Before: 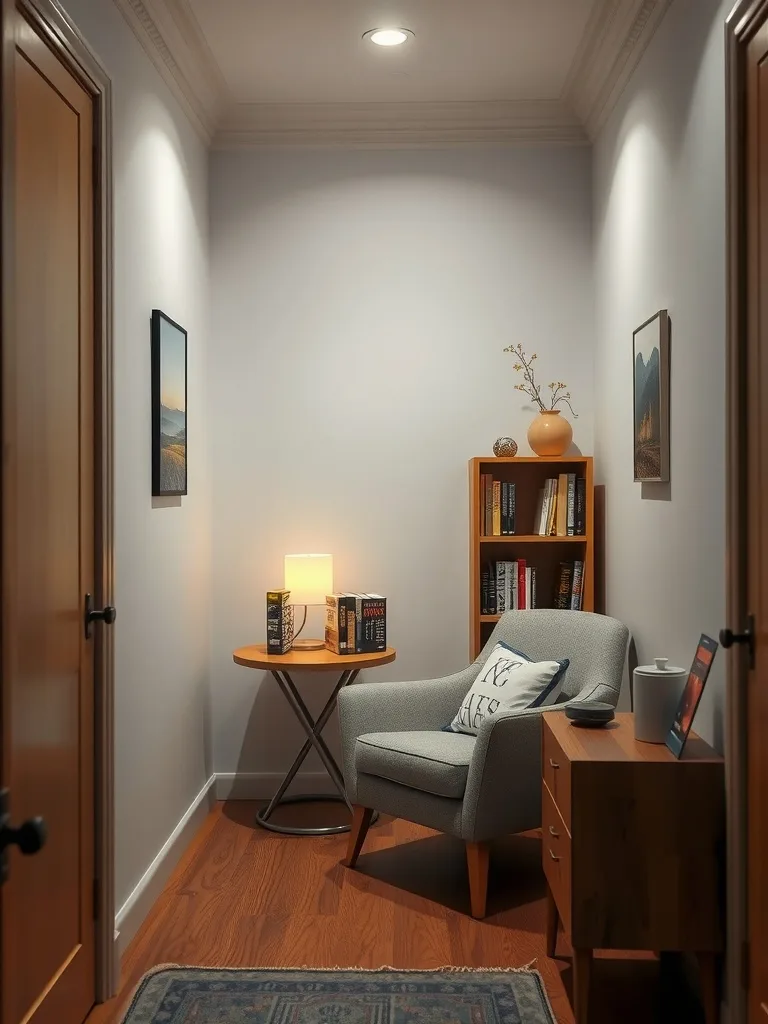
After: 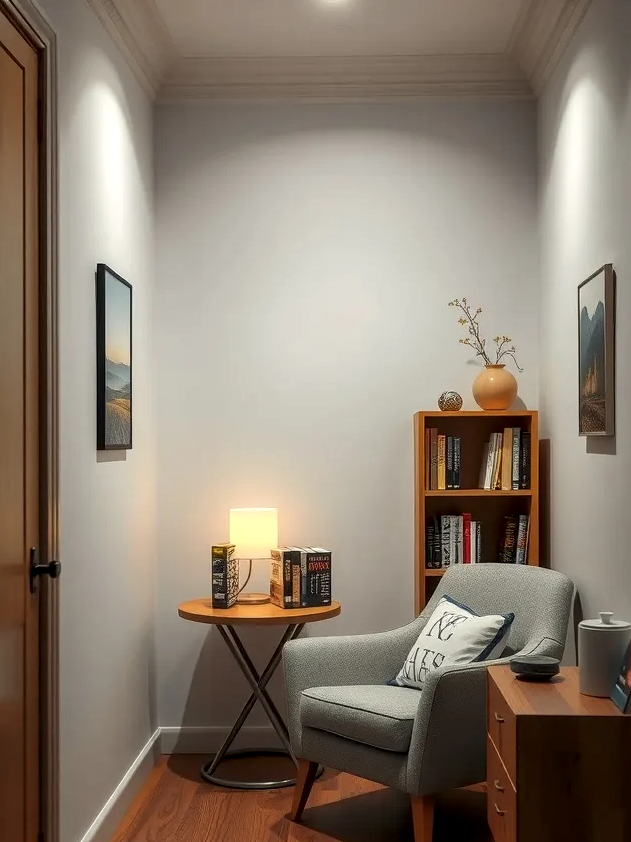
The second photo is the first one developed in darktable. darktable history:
local contrast: highlights 83%, shadows 81%
crop and rotate: left 7.196%, top 4.574%, right 10.605%, bottom 13.178%
